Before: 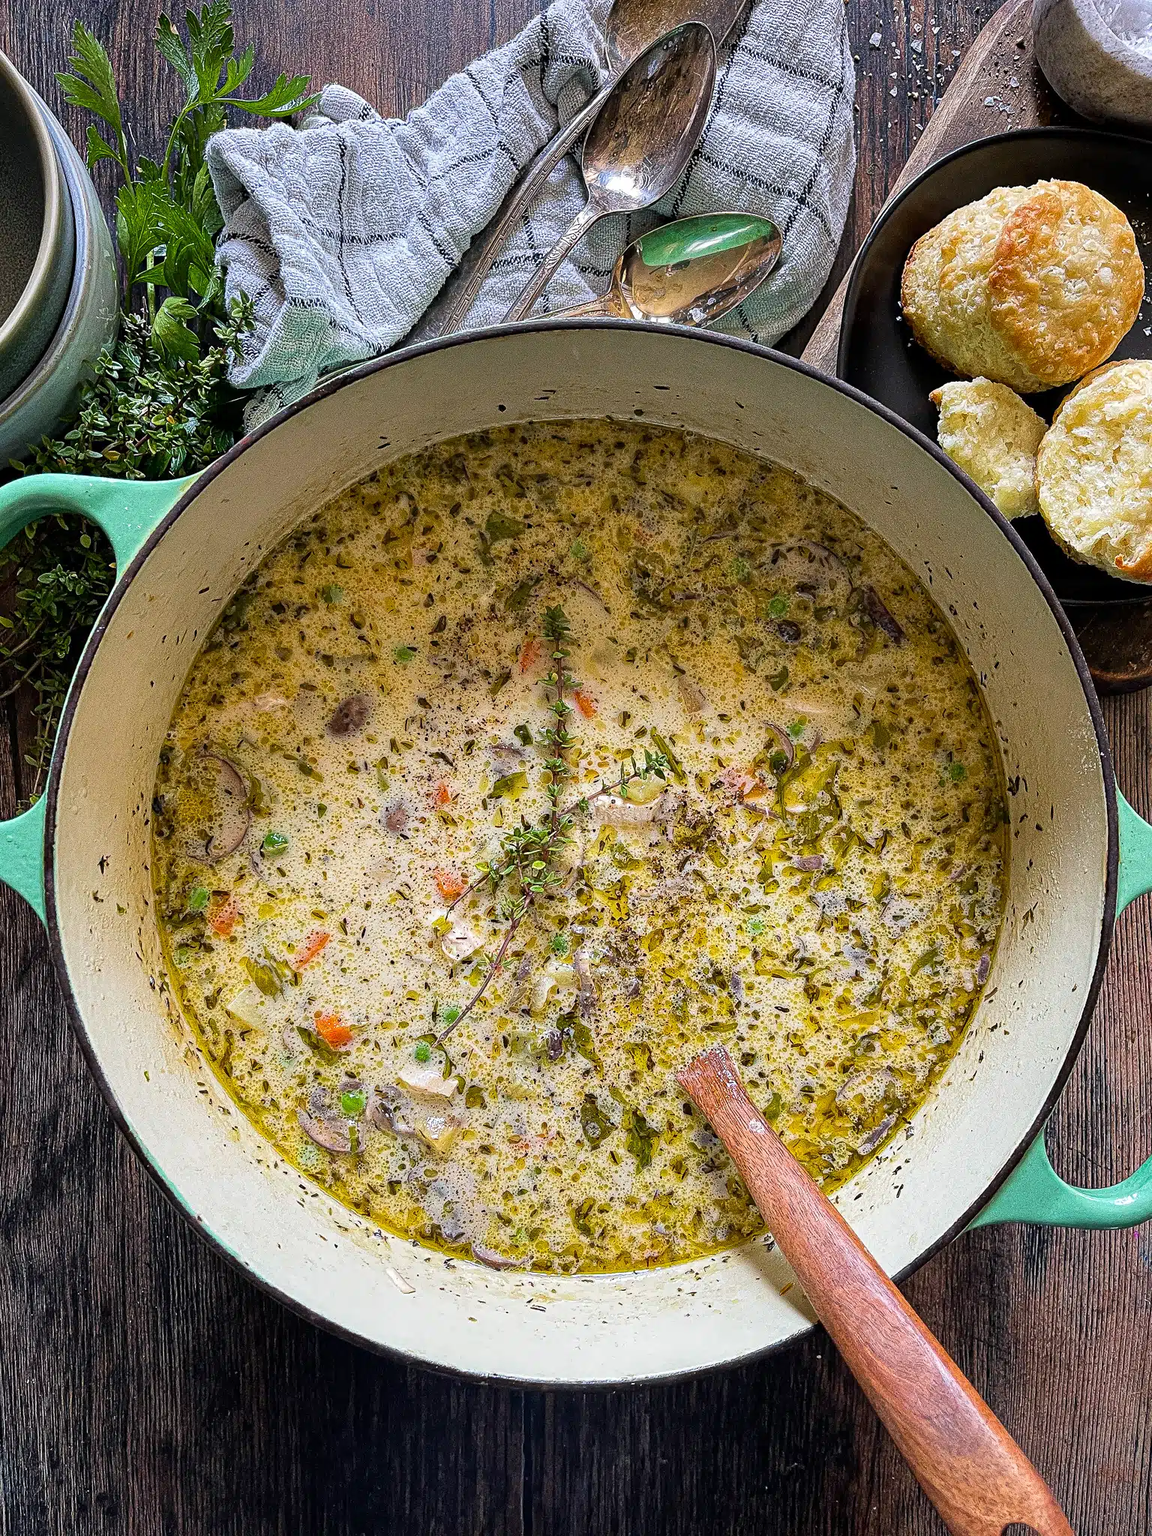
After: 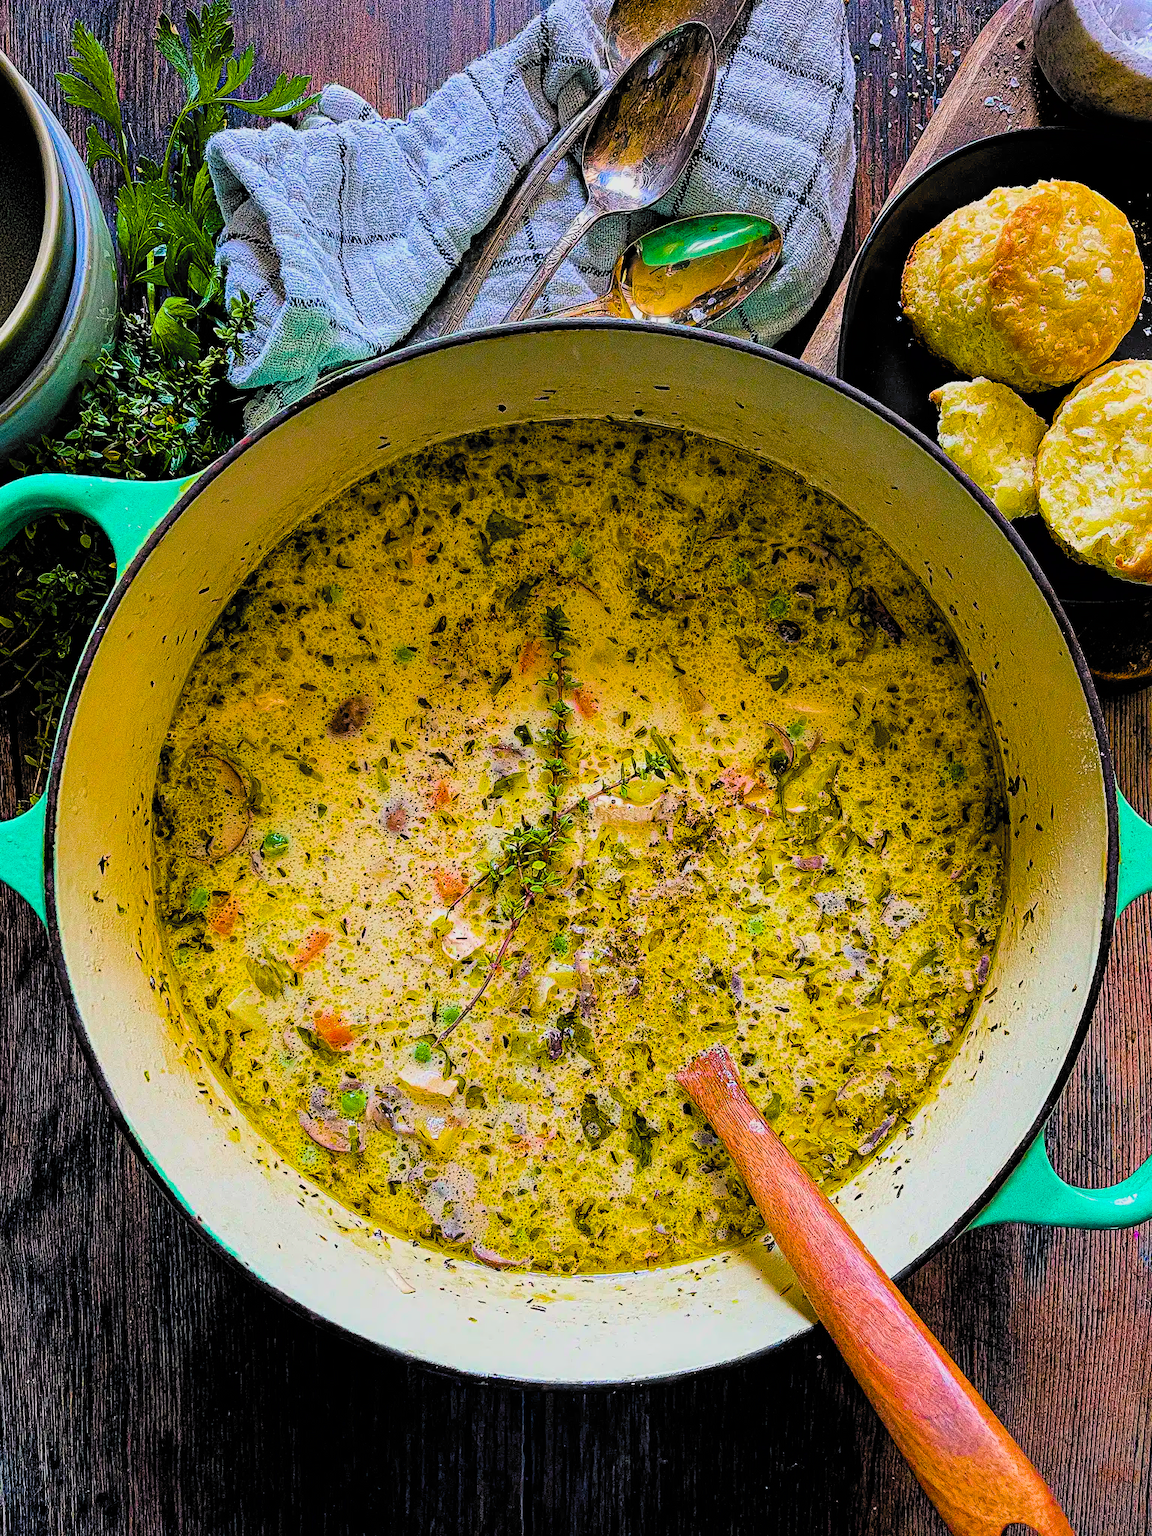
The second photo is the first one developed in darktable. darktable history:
filmic rgb: black relative exposure -5.05 EV, white relative exposure 3.56 EV, hardness 3.18, contrast 1.183, highlights saturation mix -30.19%, color science v6 (2022)
color balance rgb: shadows lift › chroma 2.003%, shadows lift › hue 217.32°, linear chroma grading › global chroma 49.6%, perceptual saturation grading › global saturation 30.795%, global vibrance 40.177%
